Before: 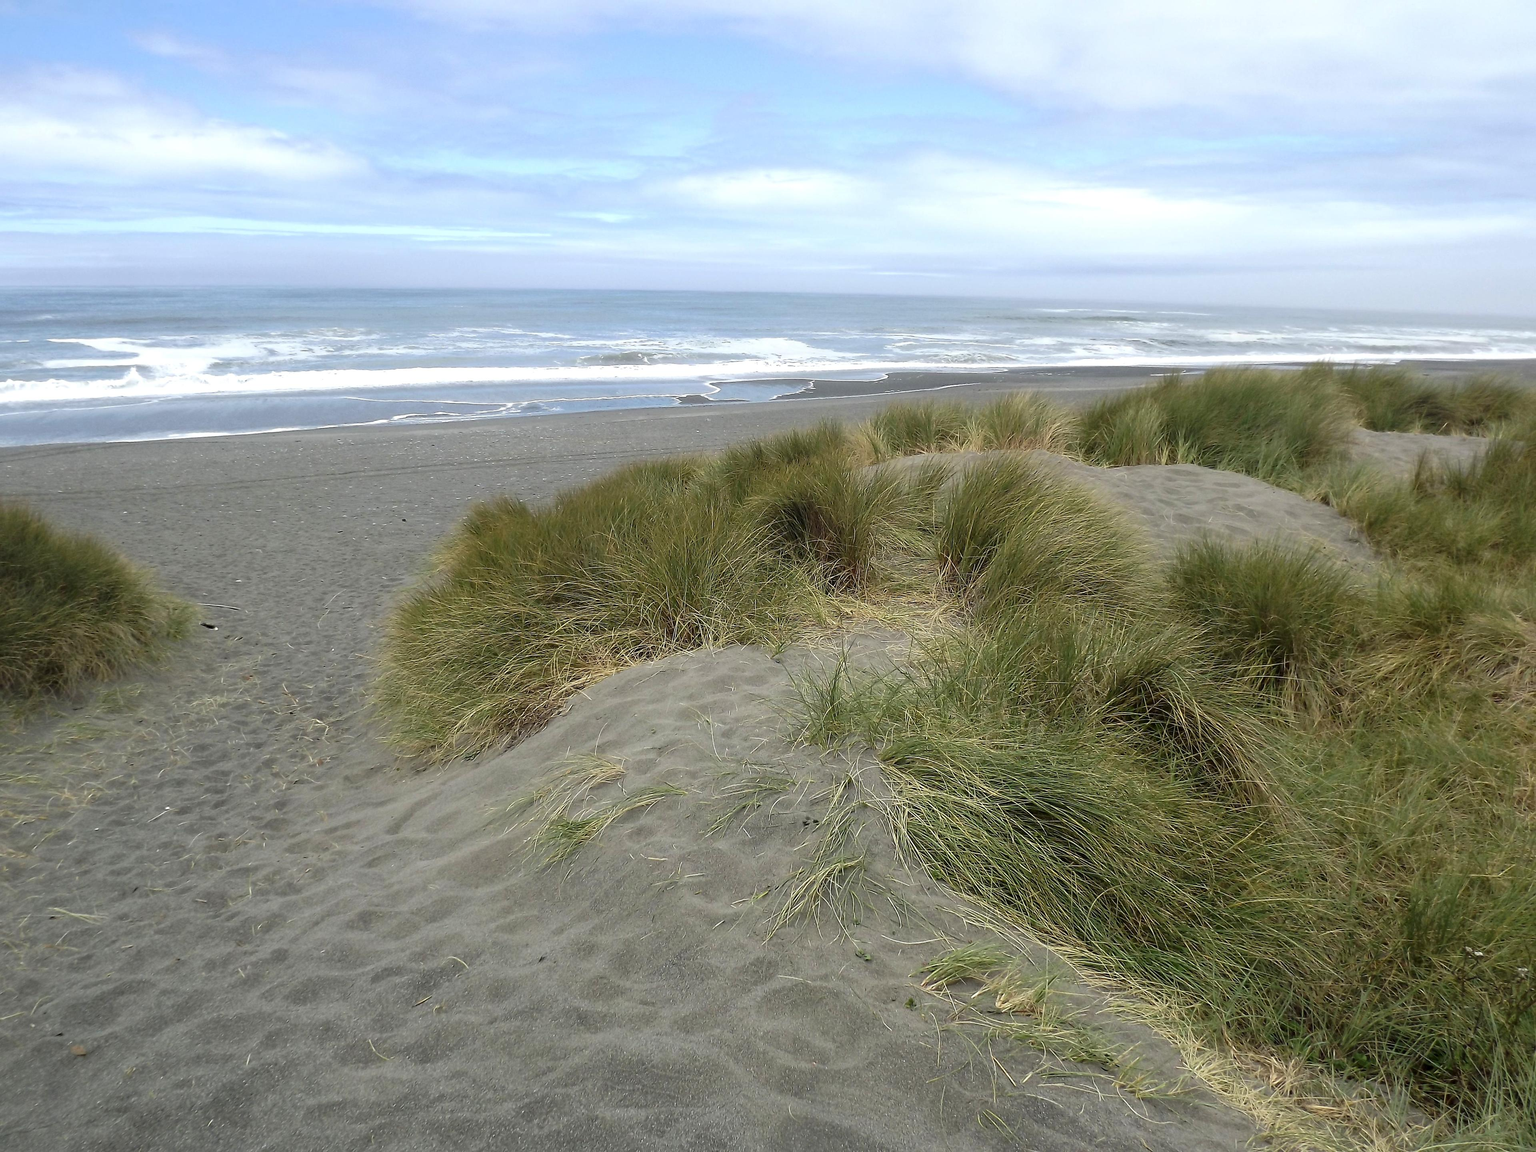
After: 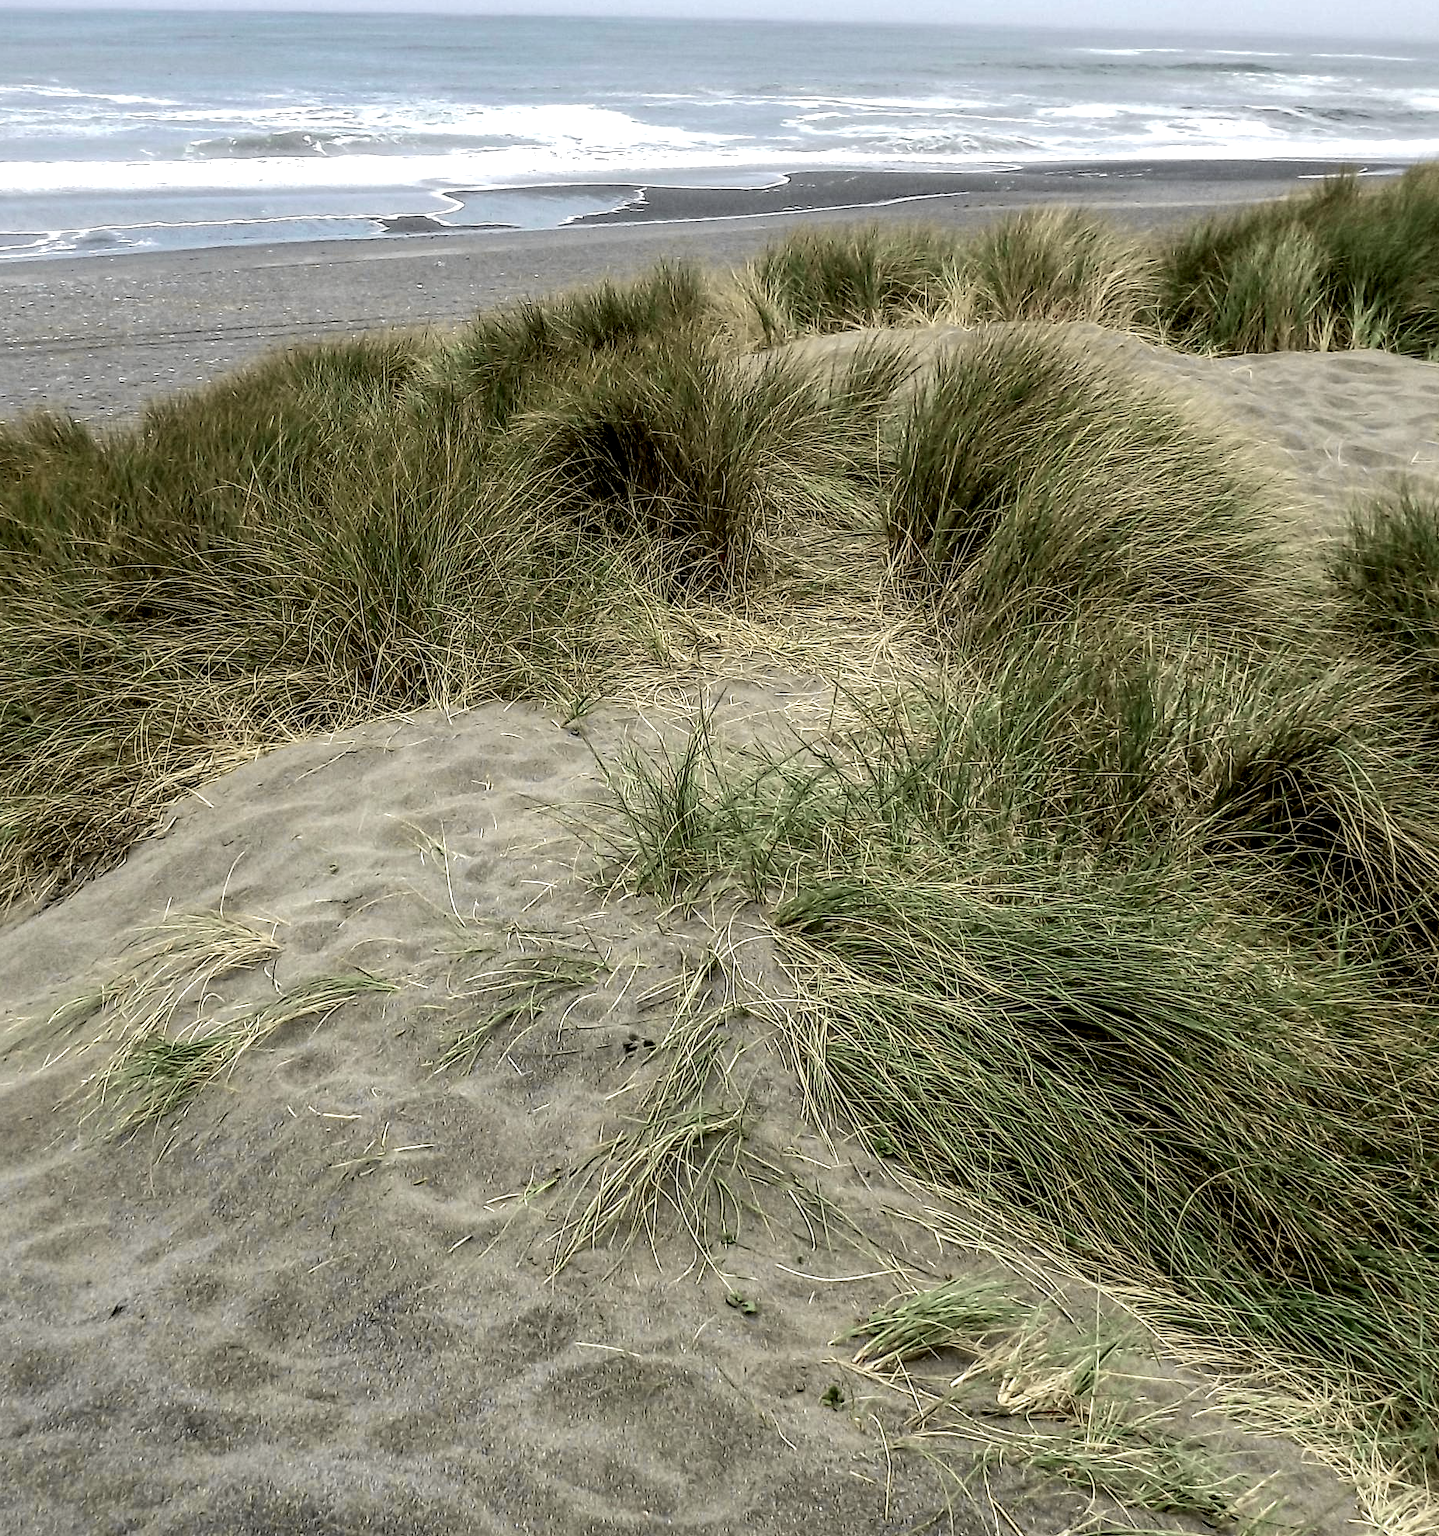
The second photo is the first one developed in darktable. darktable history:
tone curve: curves: ch0 [(0.003, 0) (0.066, 0.031) (0.163, 0.112) (0.264, 0.238) (0.395, 0.408) (0.517, 0.56) (0.684, 0.734) (0.791, 0.814) (1, 1)]; ch1 [(0, 0) (0.164, 0.115) (0.337, 0.332) (0.39, 0.398) (0.464, 0.461) (0.501, 0.5) (0.507, 0.5) (0.534, 0.532) (0.577, 0.59) (0.652, 0.681) (0.733, 0.749) (0.811, 0.796) (1, 1)]; ch2 [(0, 0) (0.337, 0.382) (0.464, 0.476) (0.501, 0.5) (0.527, 0.54) (0.551, 0.565) (0.6, 0.59) (0.687, 0.675) (1, 1)], color space Lab, independent channels, preserve colors none
crop: left 31.379%, top 24.658%, right 20.326%, bottom 6.628%
local contrast: highlights 0%, shadows 0%, detail 182%
